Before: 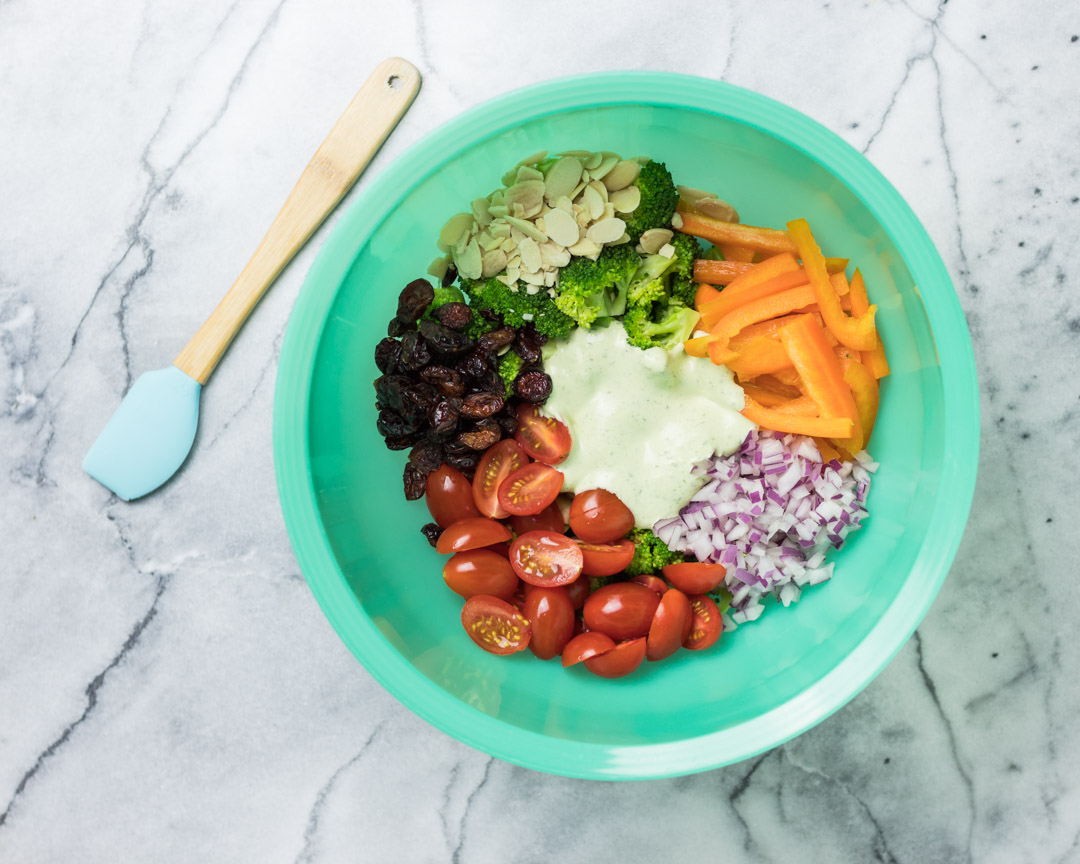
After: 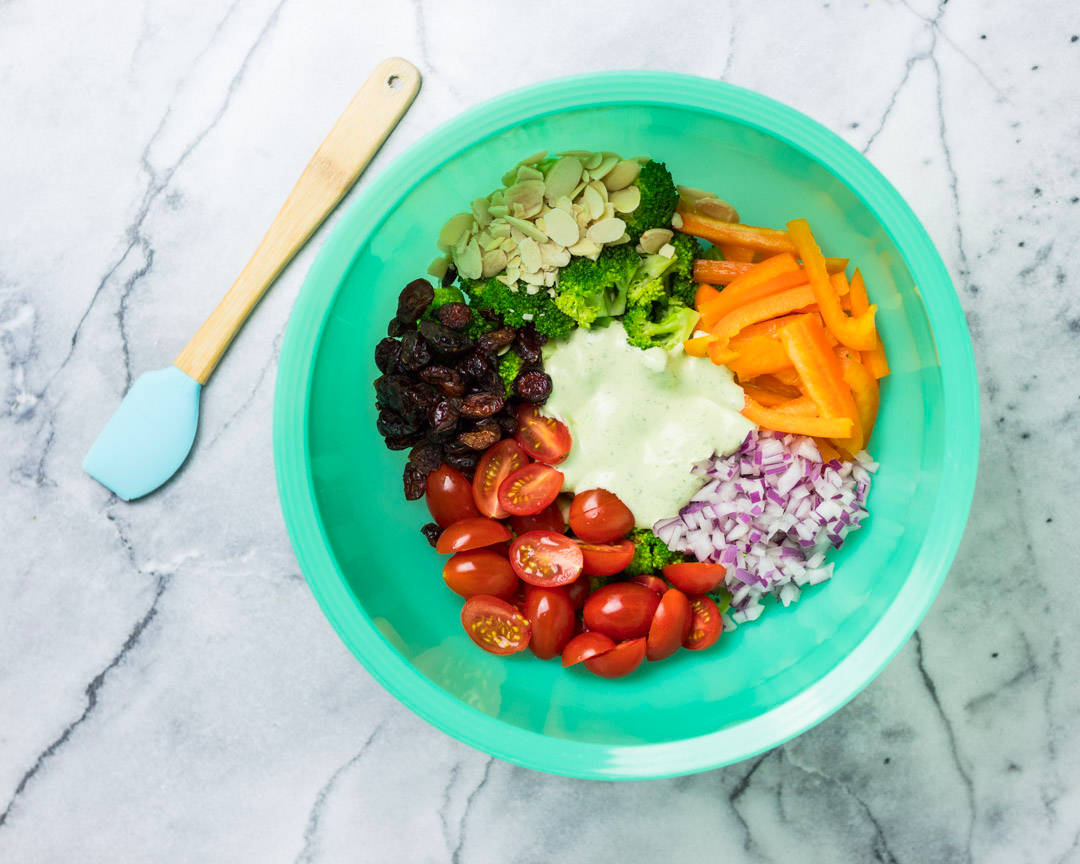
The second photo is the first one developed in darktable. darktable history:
contrast brightness saturation: contrast 0.079, saturation 0.205
